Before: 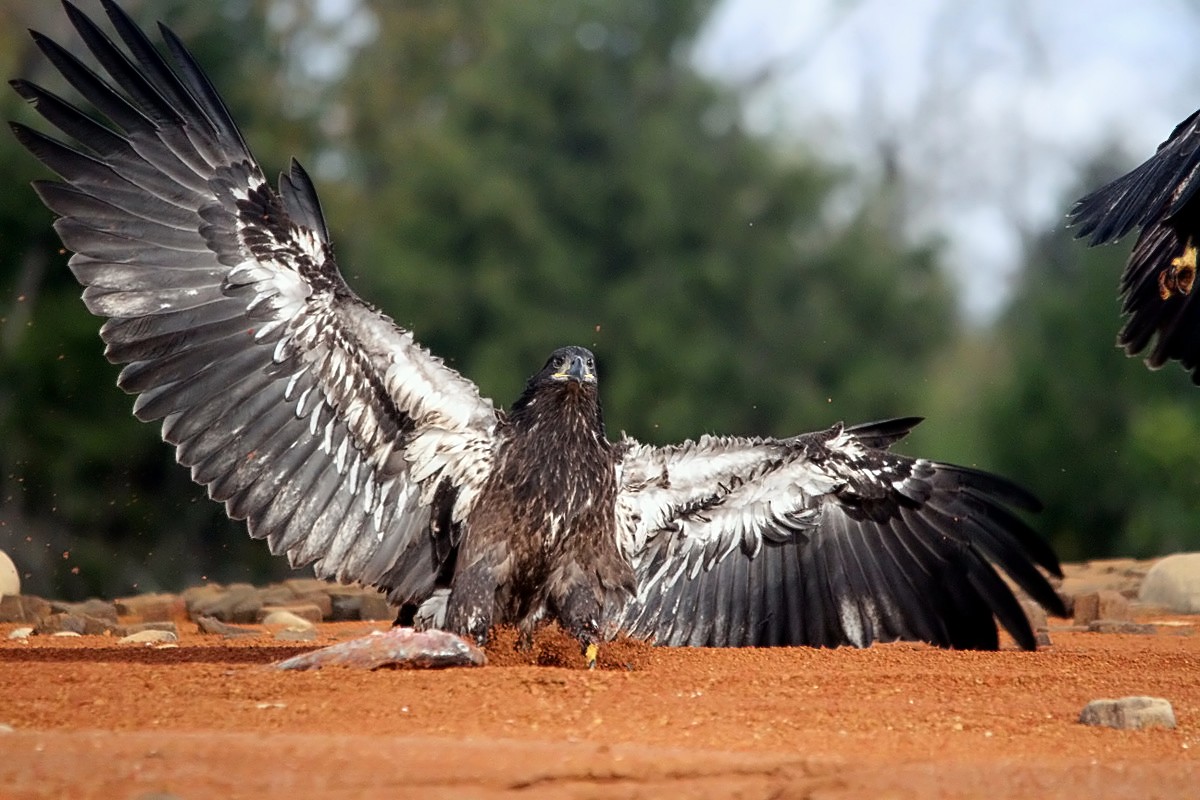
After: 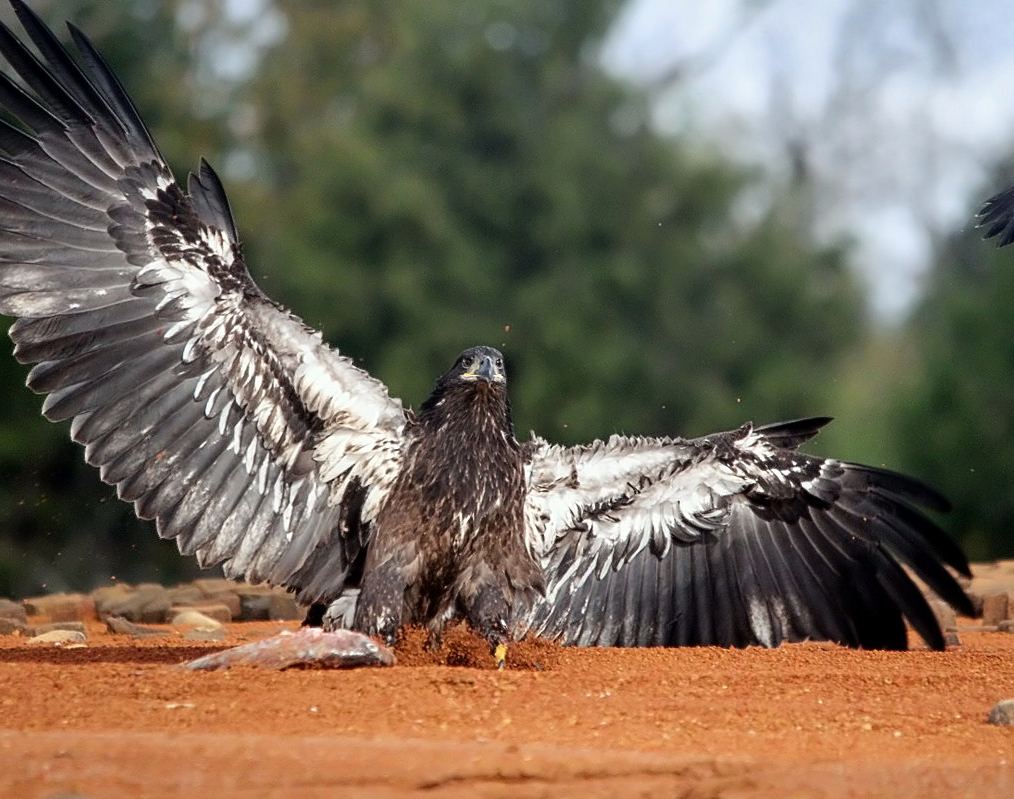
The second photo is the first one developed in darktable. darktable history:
crop: left 7.618%, right 7.858%
shadows and highlights: shadows 39.9, highlights -54.56, low approximation 0.01, soften with gaussian
